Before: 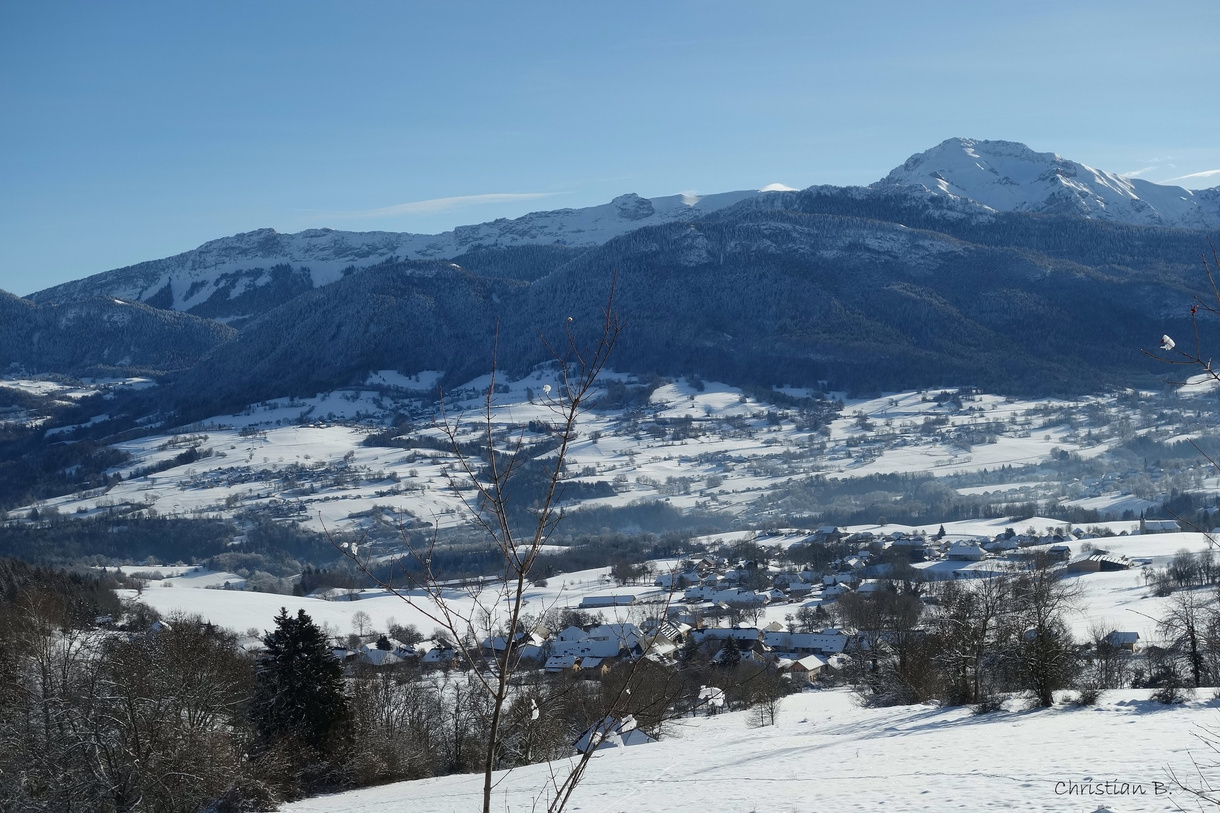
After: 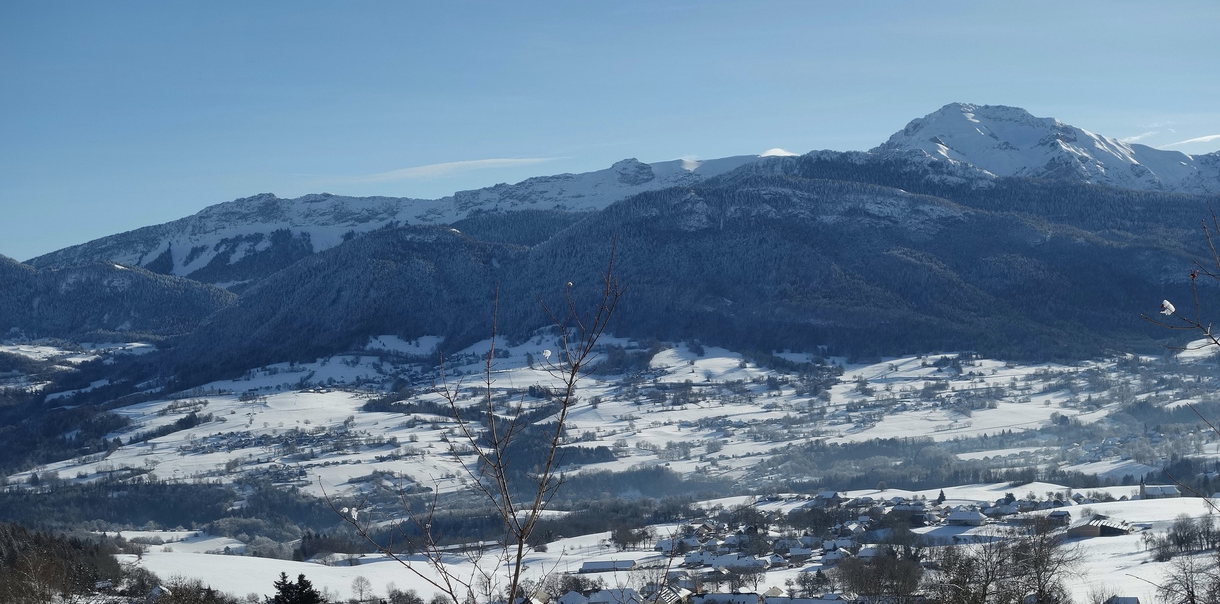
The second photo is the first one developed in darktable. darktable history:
crop: top 4.334%, bottom 21.279%
contrast brightness saturation: saturation -0.056
exposure: compensate exposure bias true, compensate highlight preservation false
shadows and highlights: shadows 36.22, highlights -27.35, soften with gaussian
